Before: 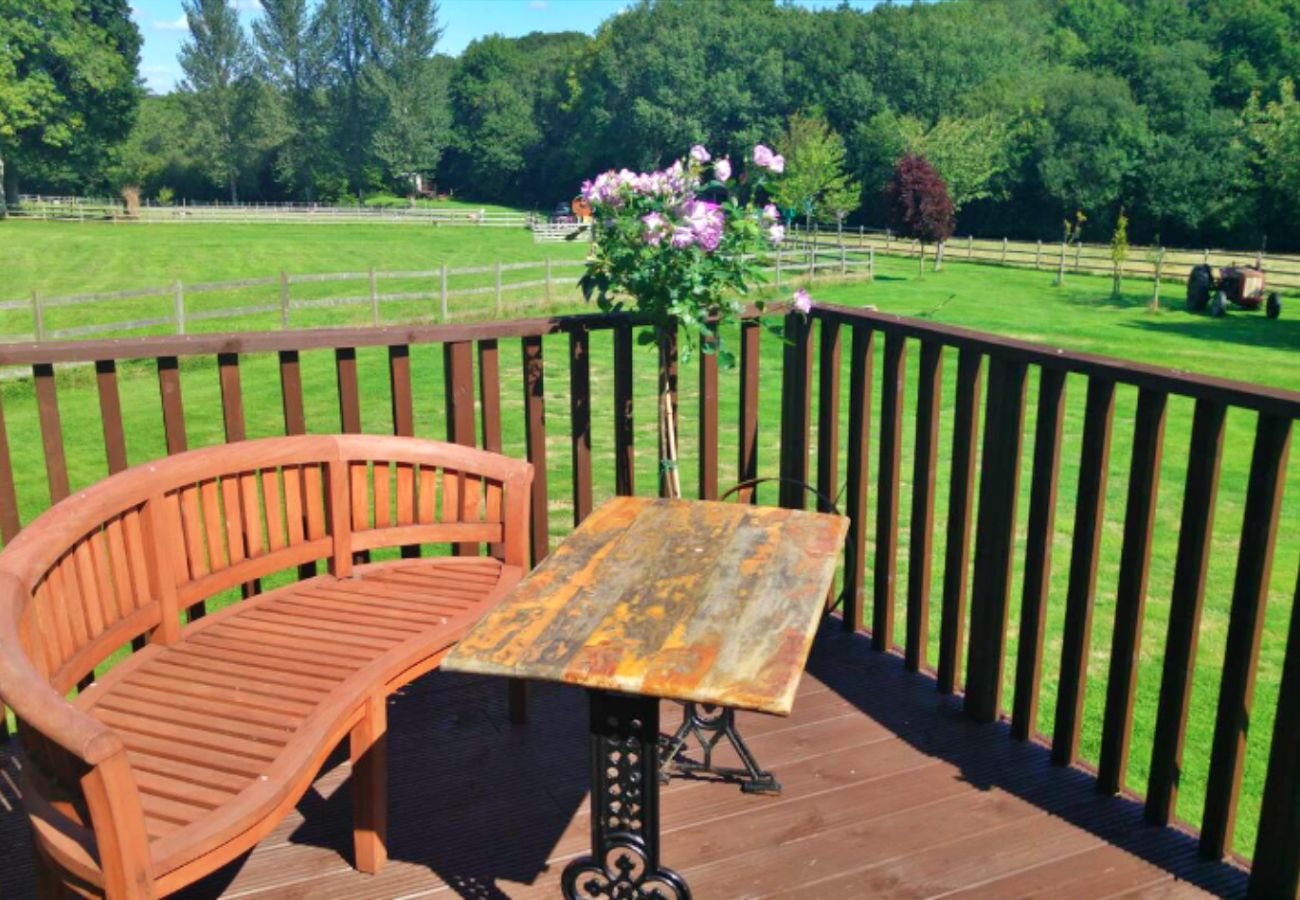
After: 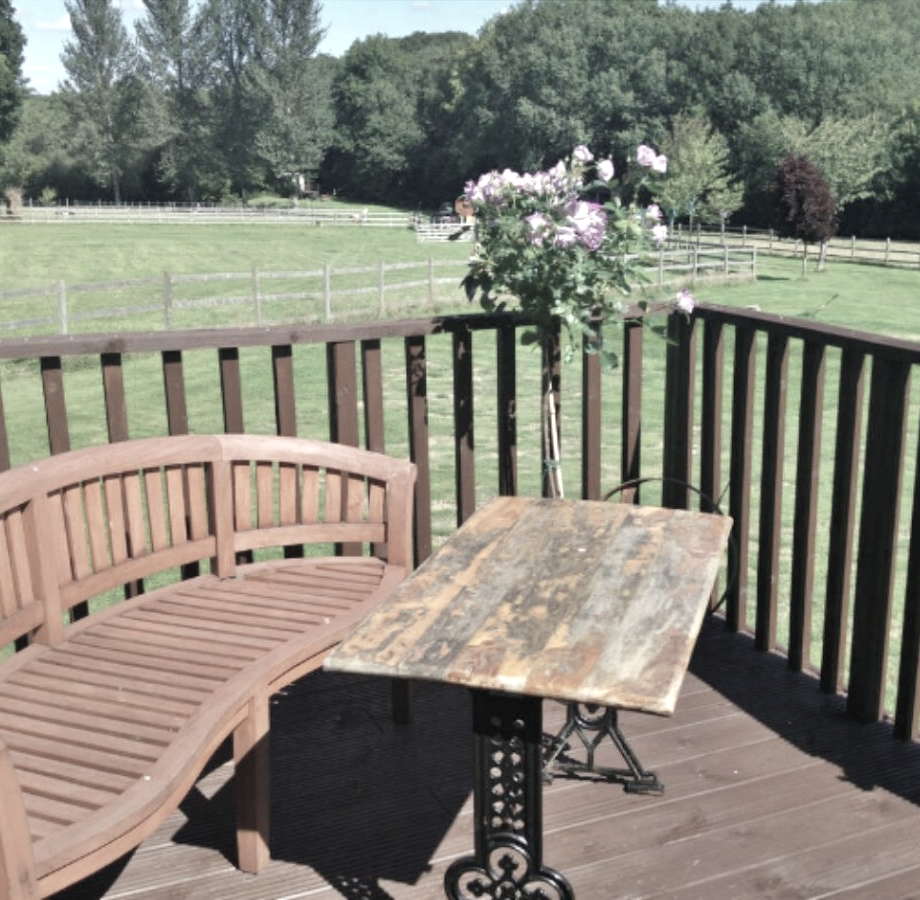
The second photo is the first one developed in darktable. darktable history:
color correction: saturation 0.3
exposure: black level correction 0, exposure 0.3 EV, compensate highlight preservation false
crop and rotate: left 9.061%, right 20.142%
